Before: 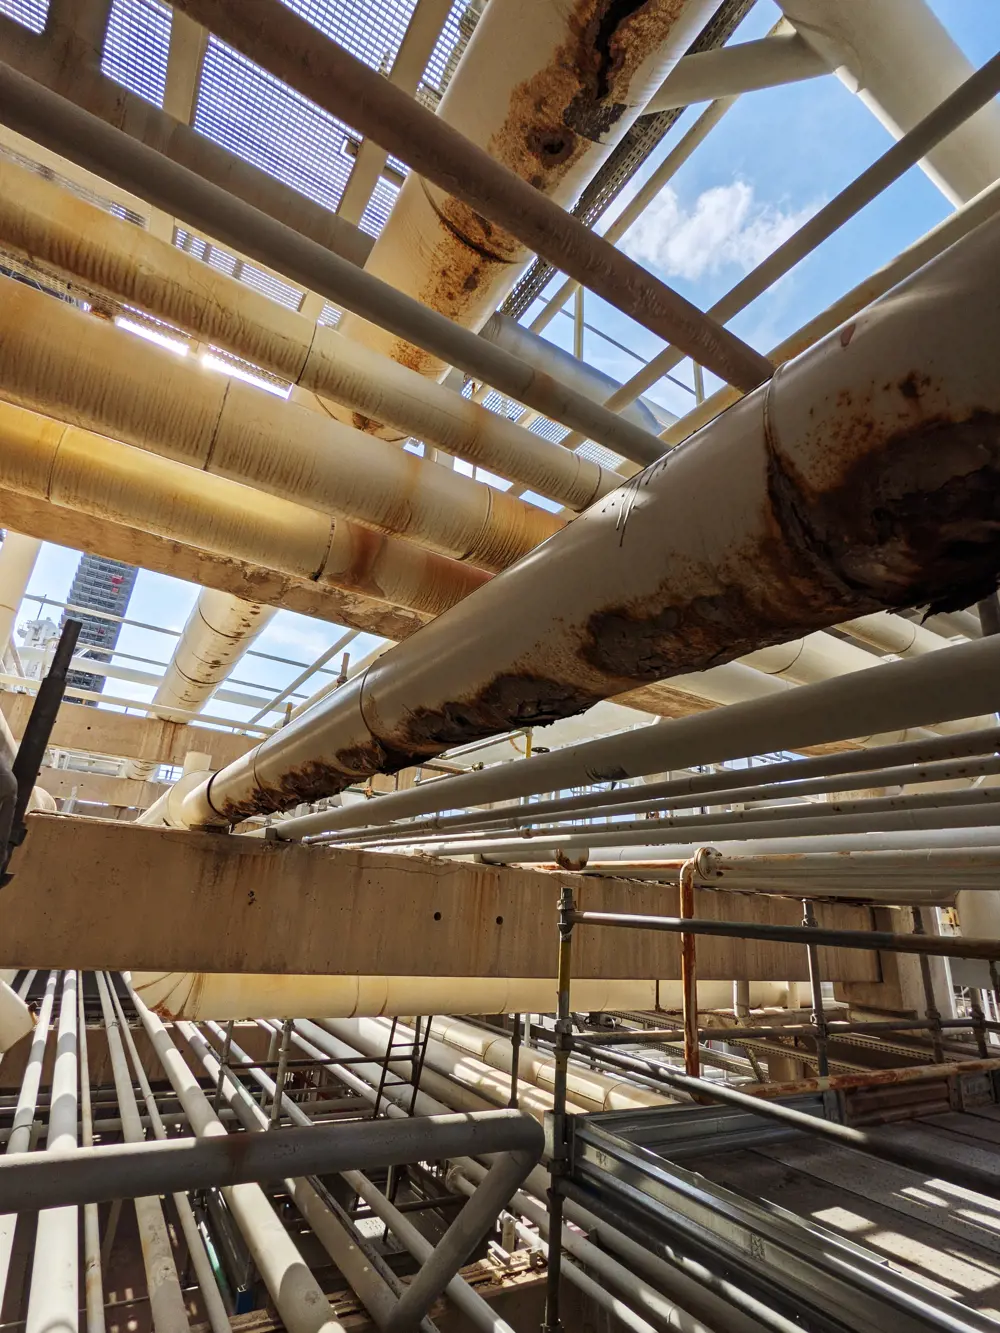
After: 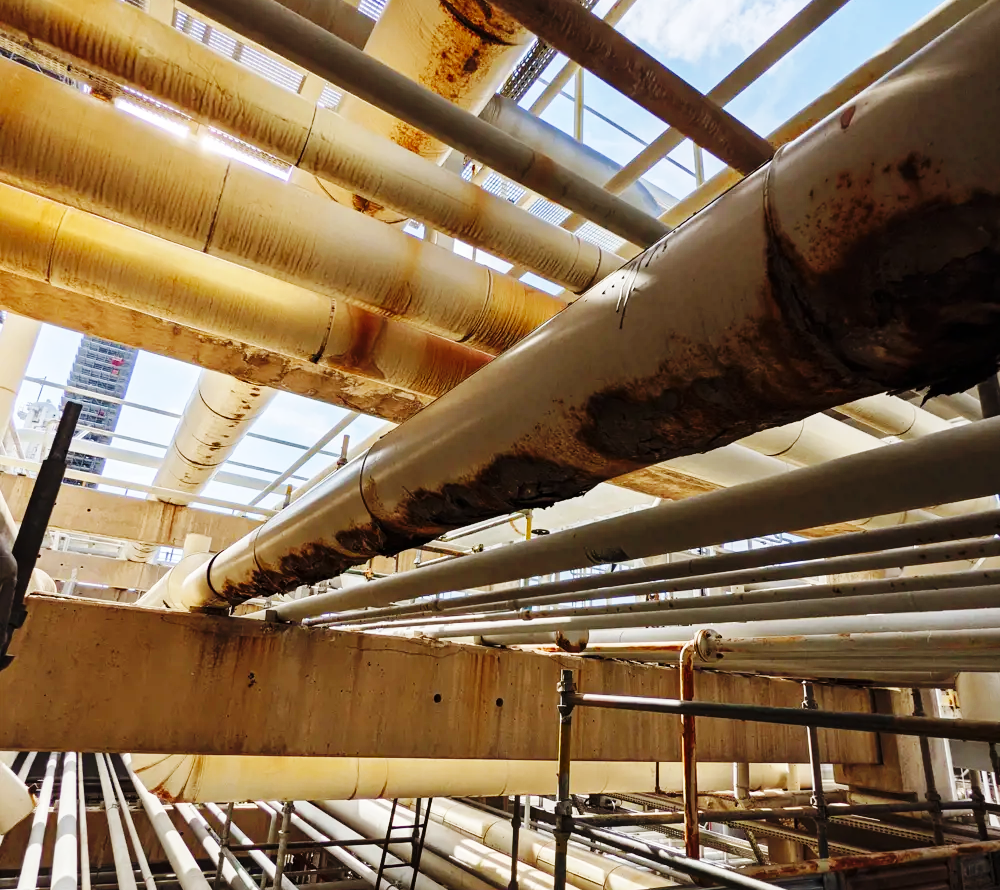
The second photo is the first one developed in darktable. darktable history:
base curve: curves: ch0 [(0, 0) (0.036, 0.025) (0.121, 0.166) (0.206, 0.329) (0.605, 0.79) (1, 1)], preserve colors none
crop: top 16.421%, bottom 16.744%
